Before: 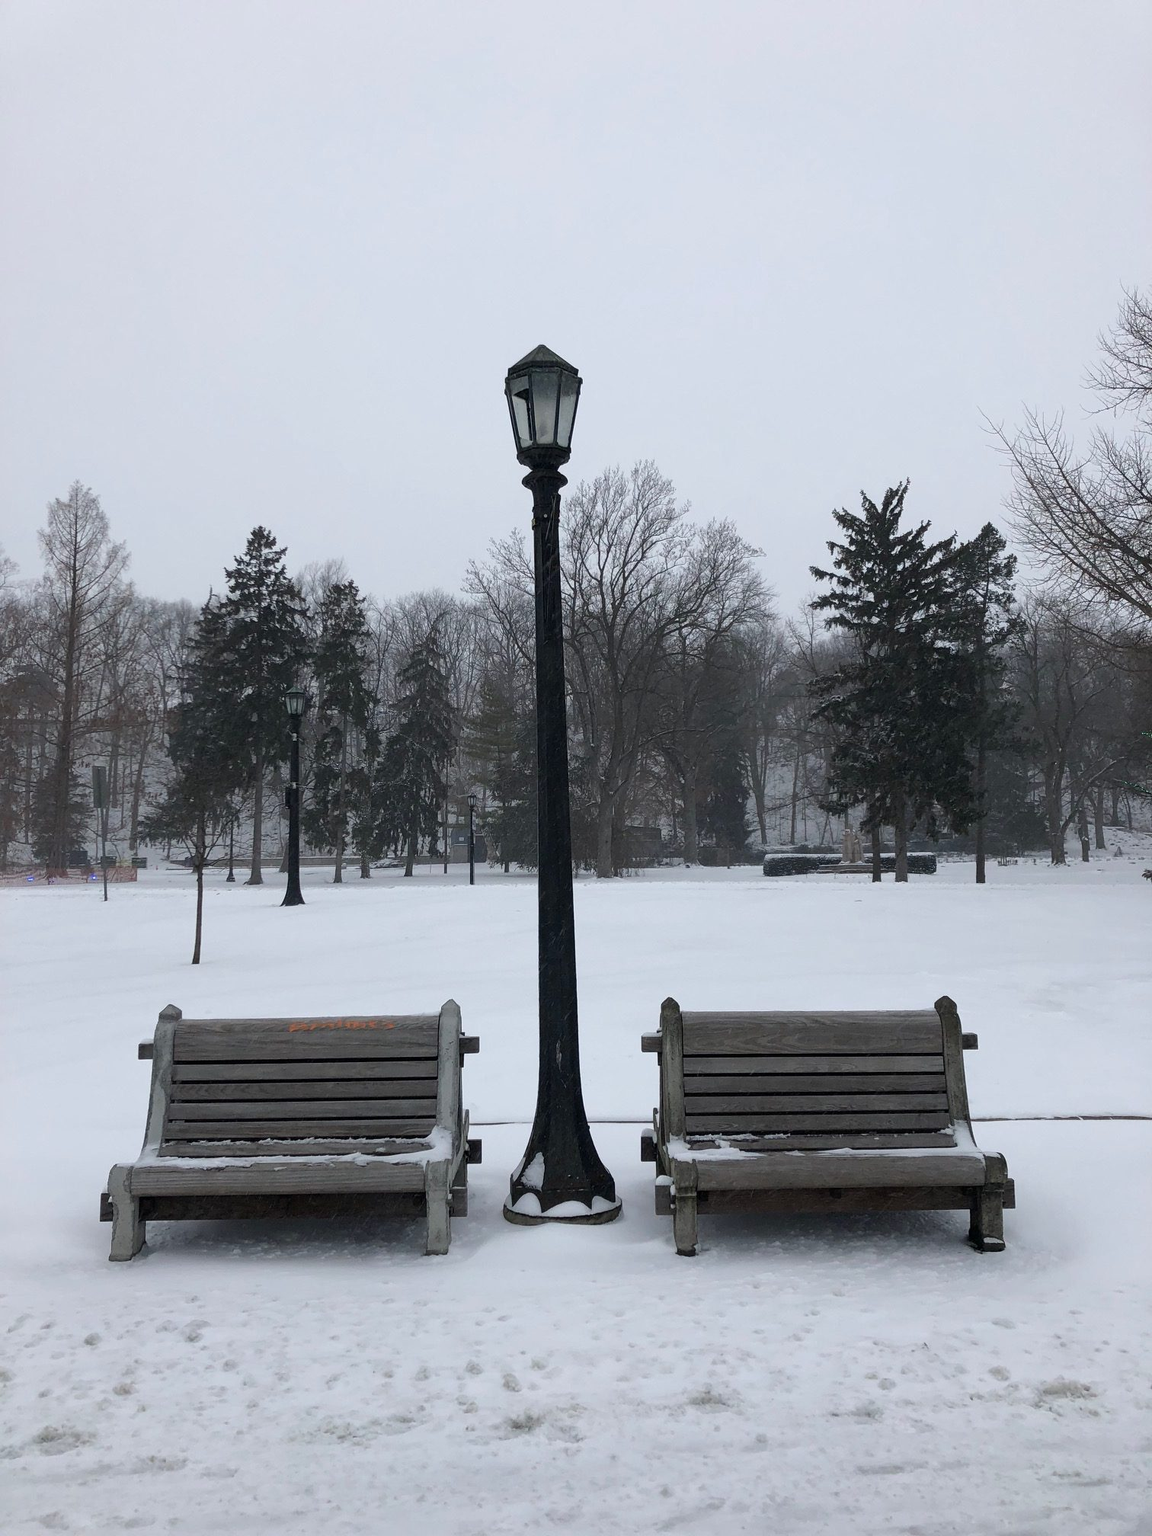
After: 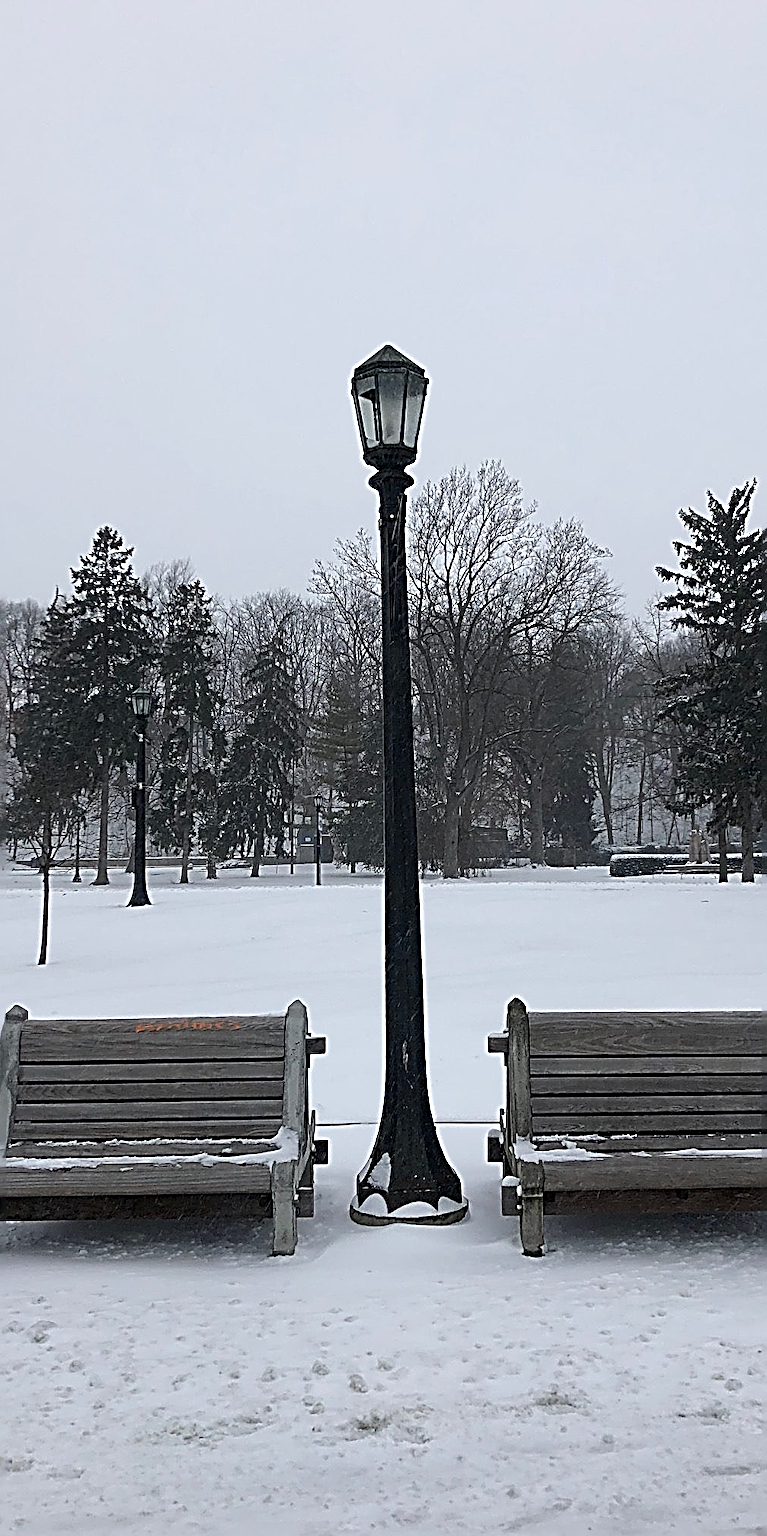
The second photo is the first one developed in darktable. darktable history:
sharpen: radius 3.199, amount 1.737
crop and rotate: left 13.371%, right 20.022%
